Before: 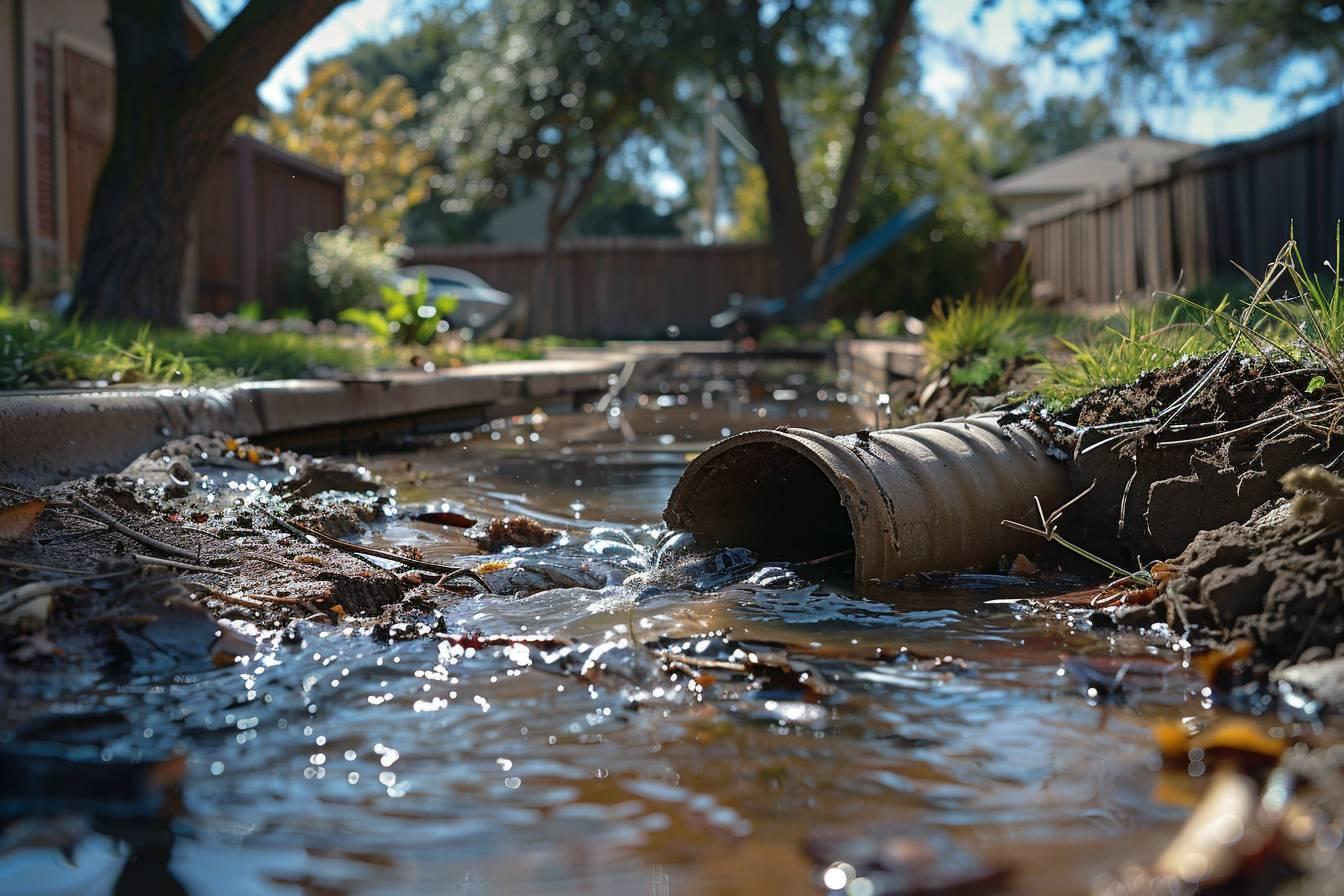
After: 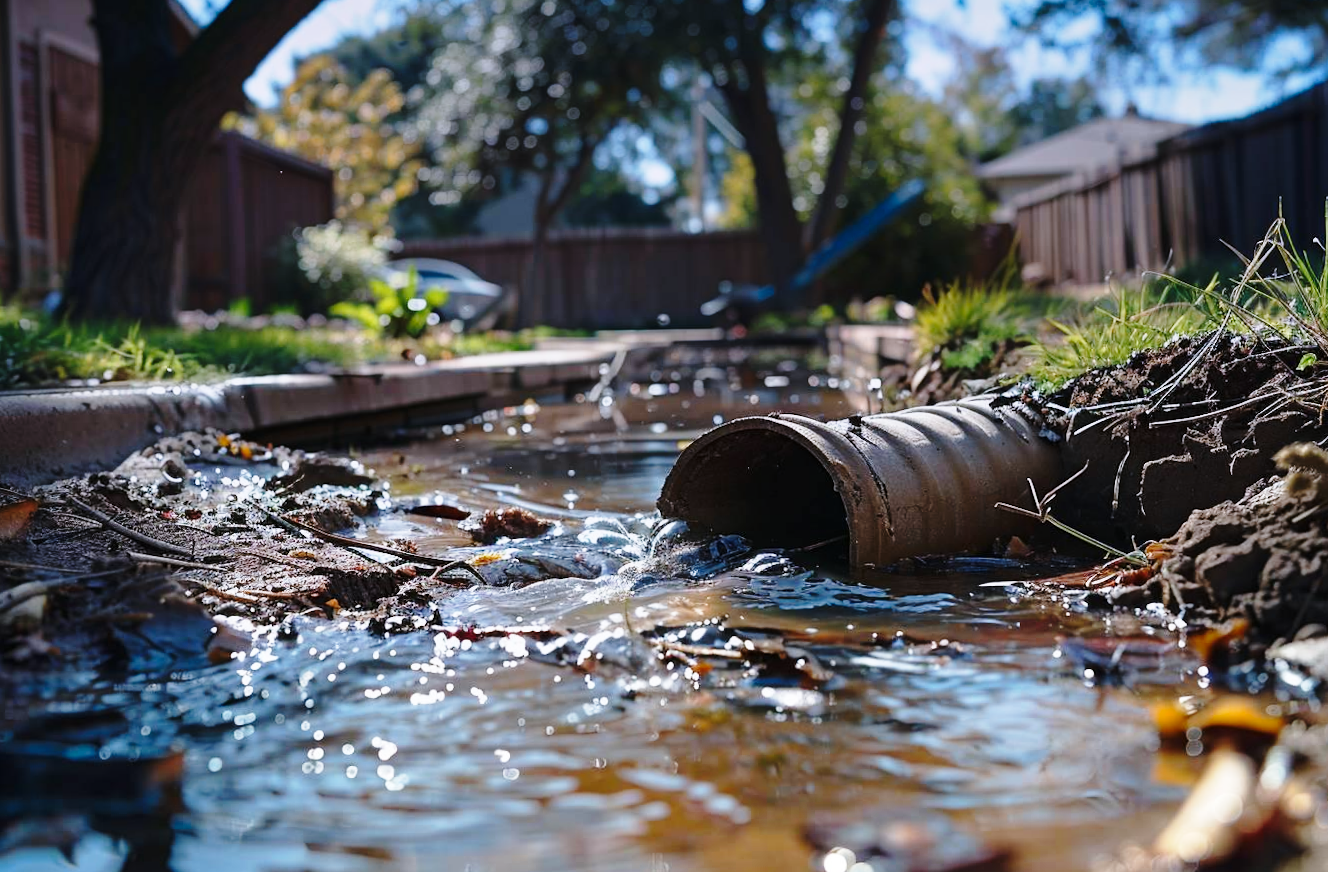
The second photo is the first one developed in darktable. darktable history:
base curve: curves: ch0 [(0, 0) (0.028, 0.03) (0.121, 0.232) (0.46, 0.748) (0.859, 0.968) (1, 1)], preserve colors none
rotate and perspective: rotation -1°, crop left 0.011, crop right 0.989, crop top 0.025, crop bottom 0.975
graduated density: hue 238.83°, saturation 50%
